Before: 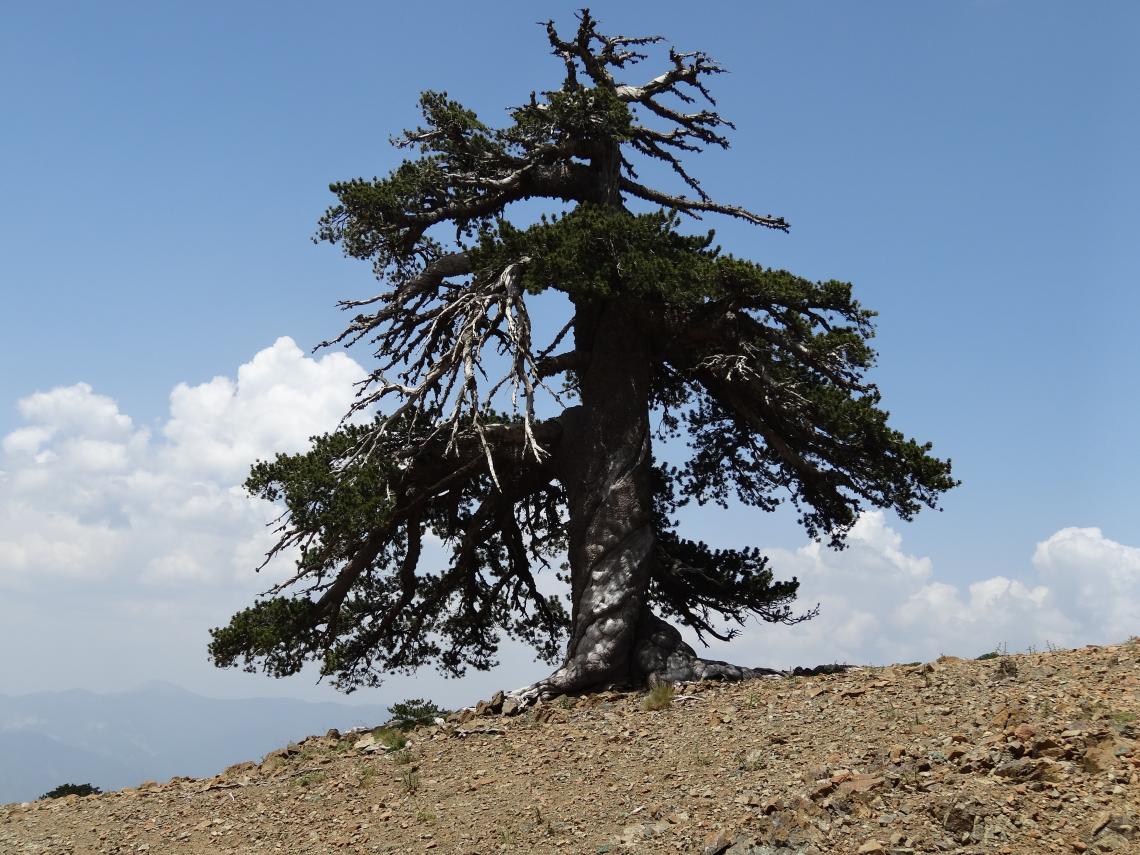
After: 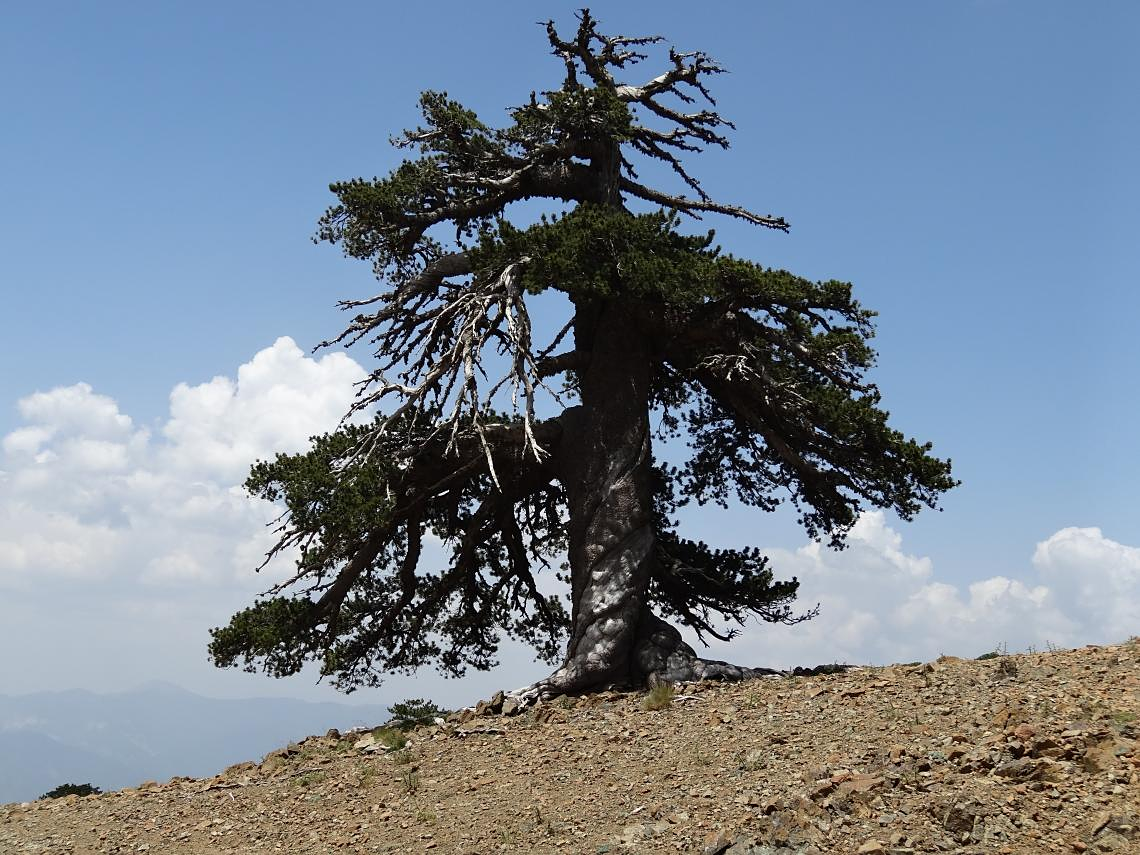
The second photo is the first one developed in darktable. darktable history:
sharpen: radius 1.285, amount 0.3, threshold 0.172
